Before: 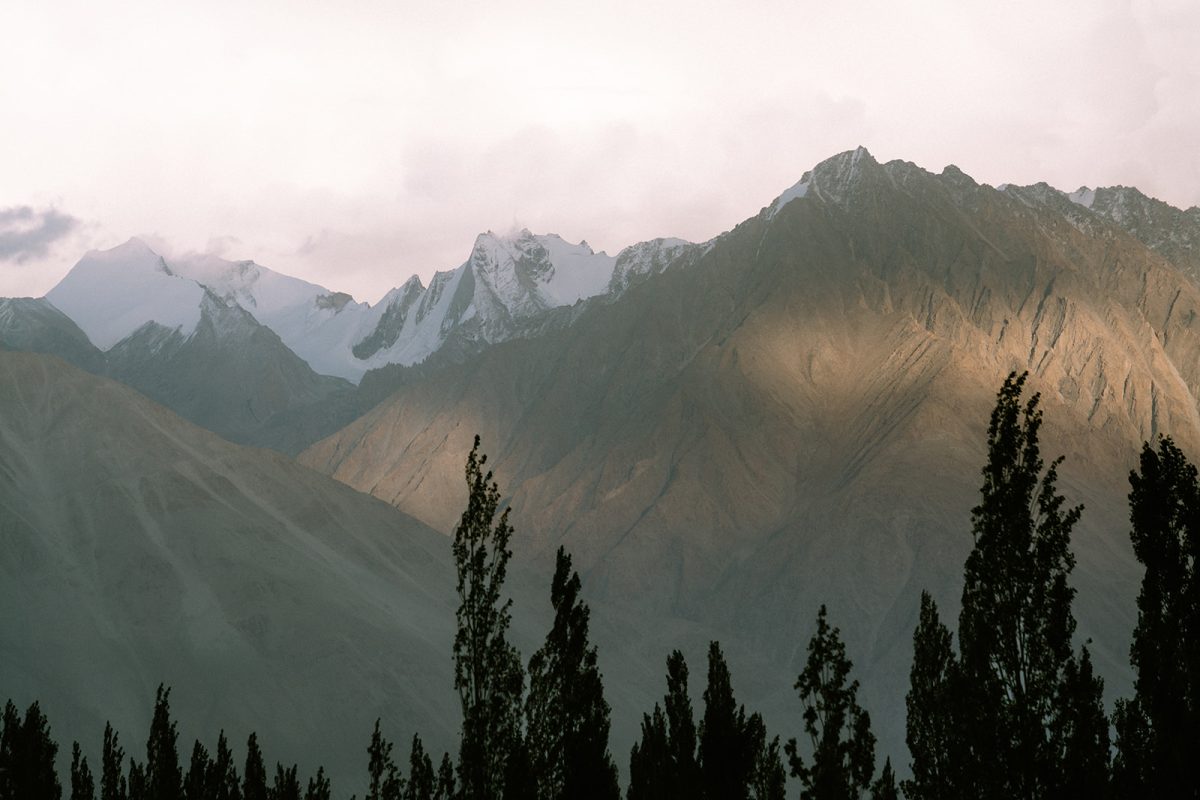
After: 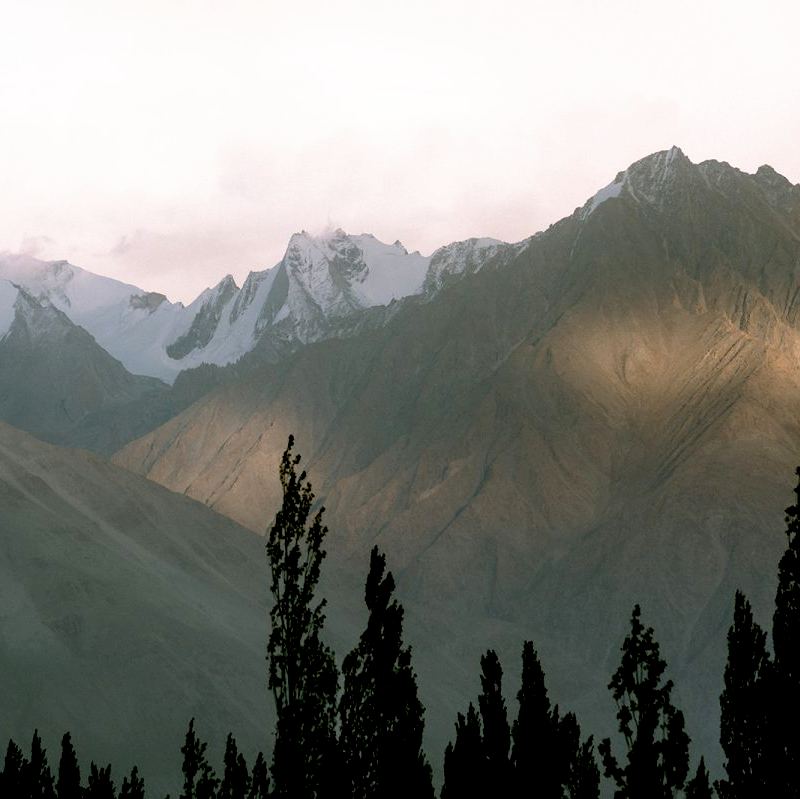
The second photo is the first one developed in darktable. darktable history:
crop and rotate: left 15.546%, right 17.787%
base curve: curves: ch0 [(0.017, 0) (0.425, 0.441) (0.844, 0.933) (1, 1)], preserve colors none
